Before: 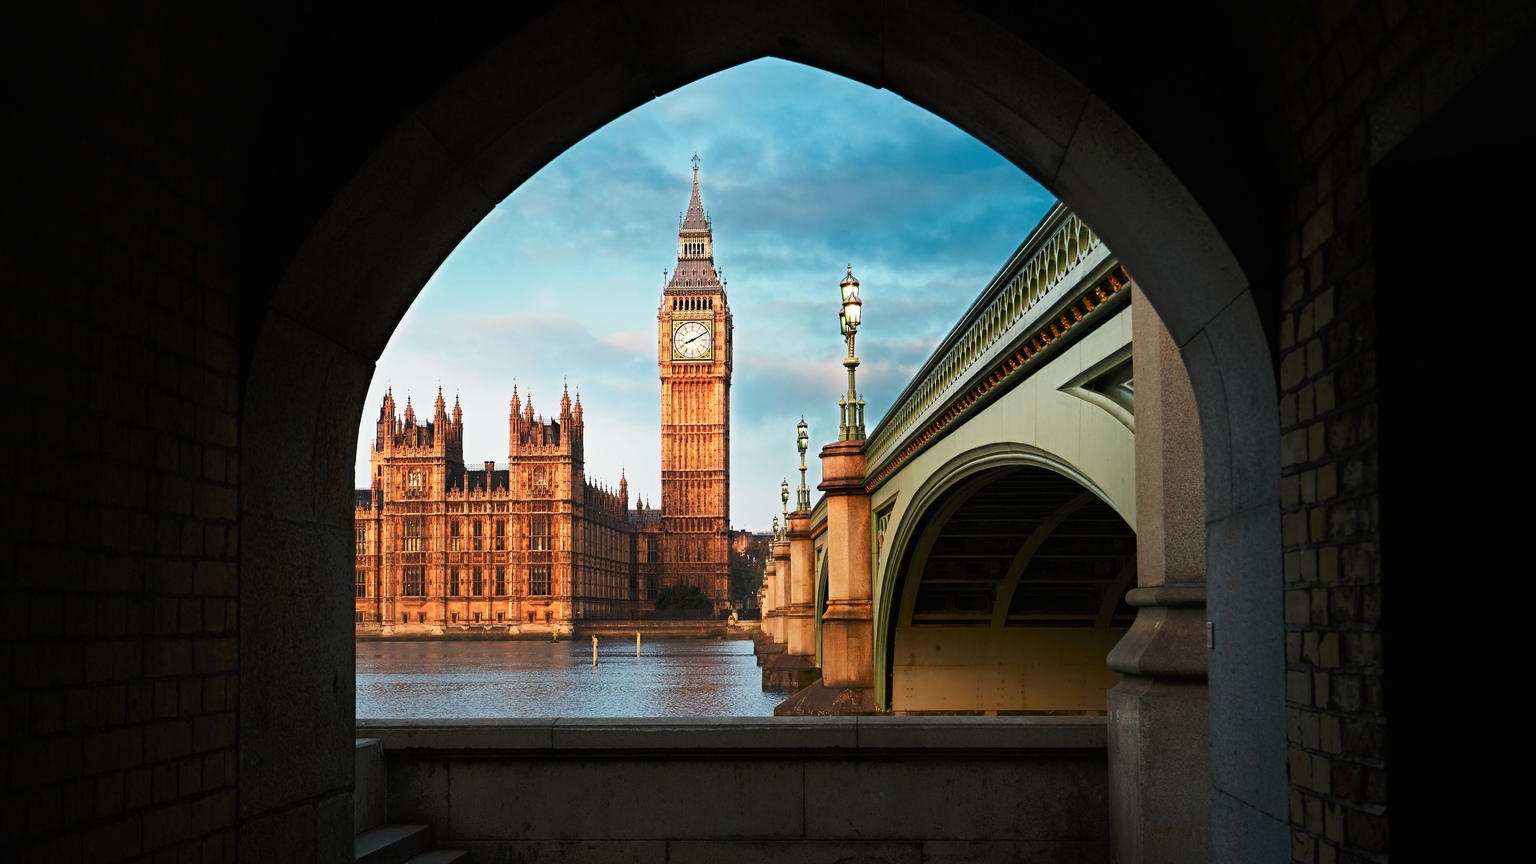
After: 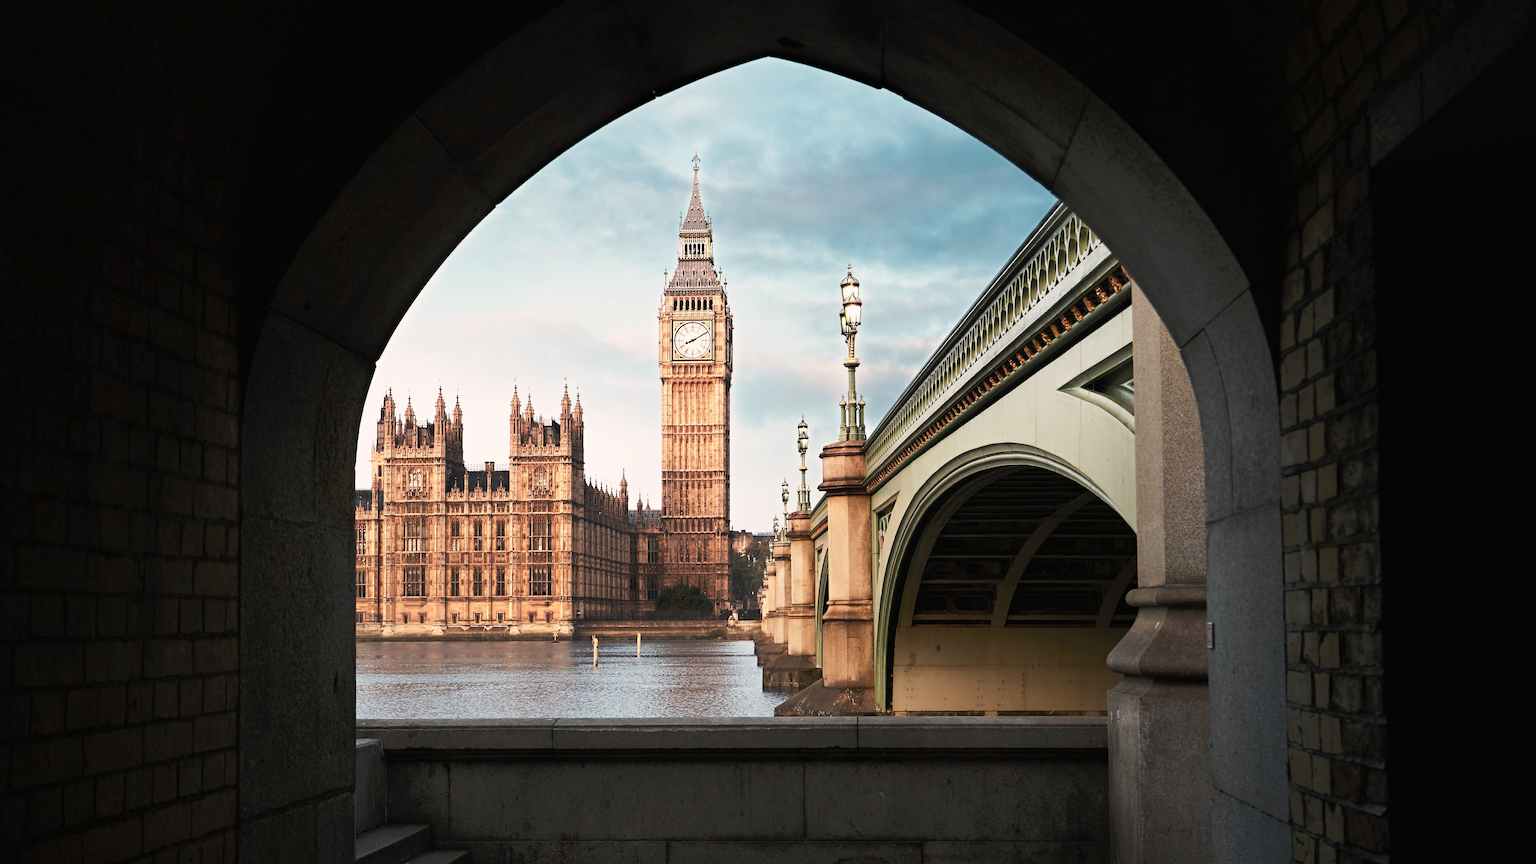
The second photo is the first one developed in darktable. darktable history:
base curve: curves: ch0 [(0, 0) (0.204, 0.334) (0.55, 0.733) (1, 1)], preserve colors none
color correction: highlights a* 5.6, highlights b* 5.21, saturation 0.628
